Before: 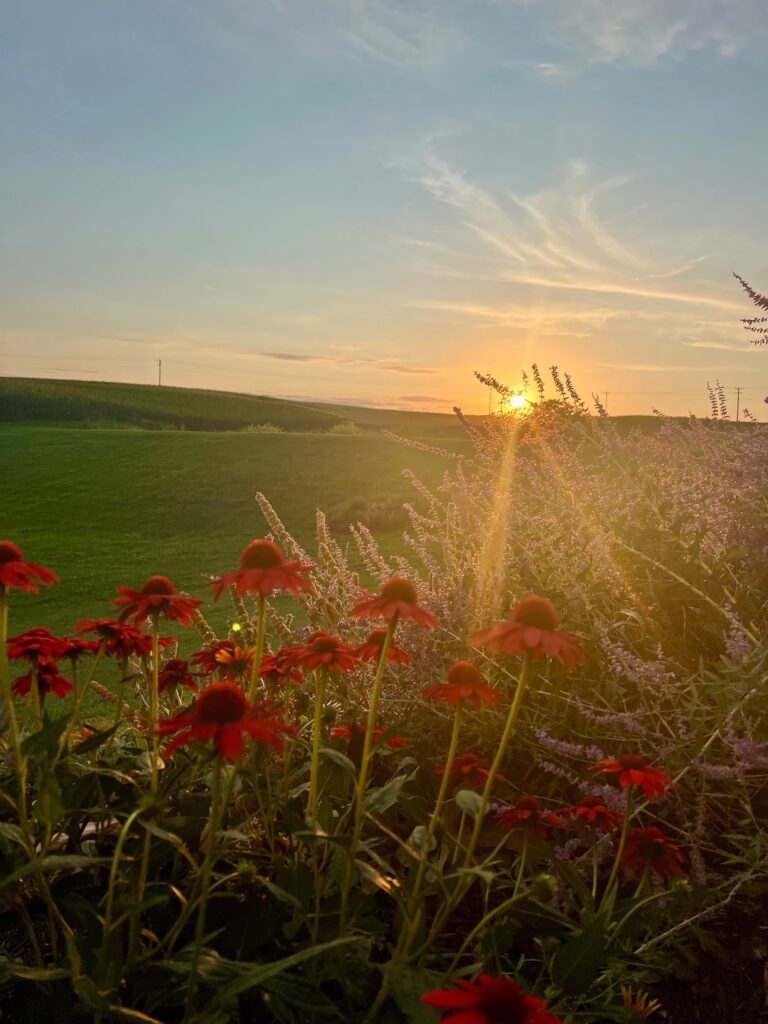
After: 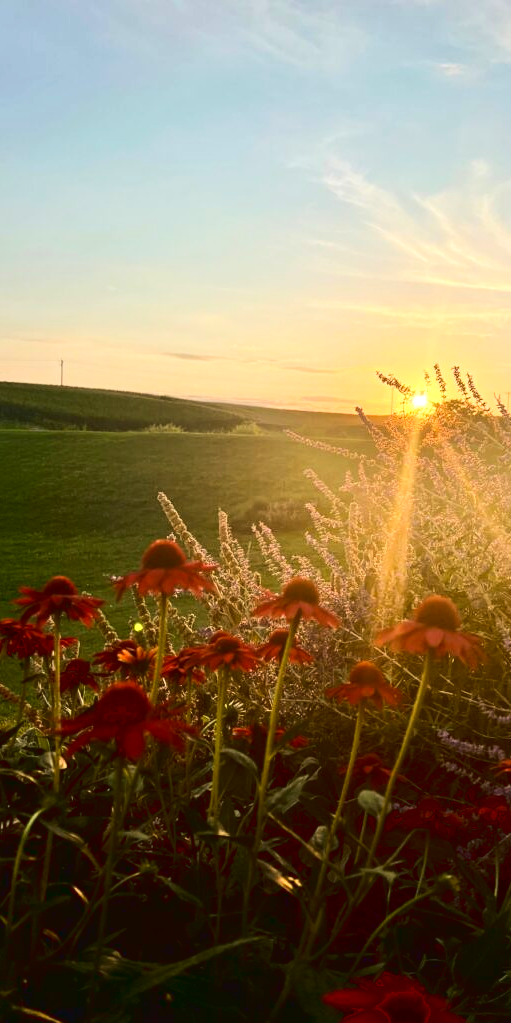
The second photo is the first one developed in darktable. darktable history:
exposure: black level correction 0.007, exposure 0.096 EV, compensate highlight preservation false
tone equalizer: -8 EV -0.431 EV, -7 EV -0.392 EV, -6 EV -0.349 EV, -5 EV -0.237 EV, -3 EV 0.257 EV, -2 EV 0.357 EV, -1 EV 0.41 EV, +0 EV 0.404 EV, edges refinement/feathering 500, mask exposure compensation -1.57 EV, preserve details no
tone curve: curves: ch0 [(0, 0.032) (0.181, 0.156) (0.751, 0.829) (1, 1)], color space Lab, linked channels, preserve colors none
crop and rotate: left 12.794%, right 20.543%
